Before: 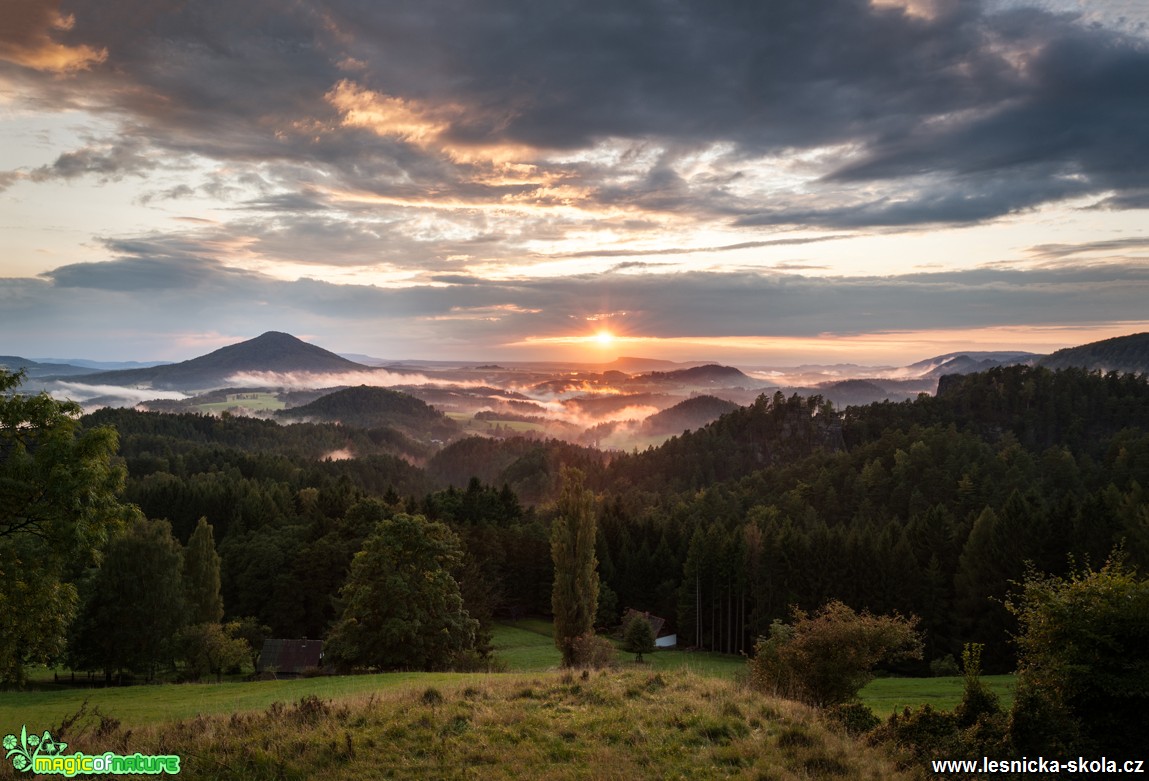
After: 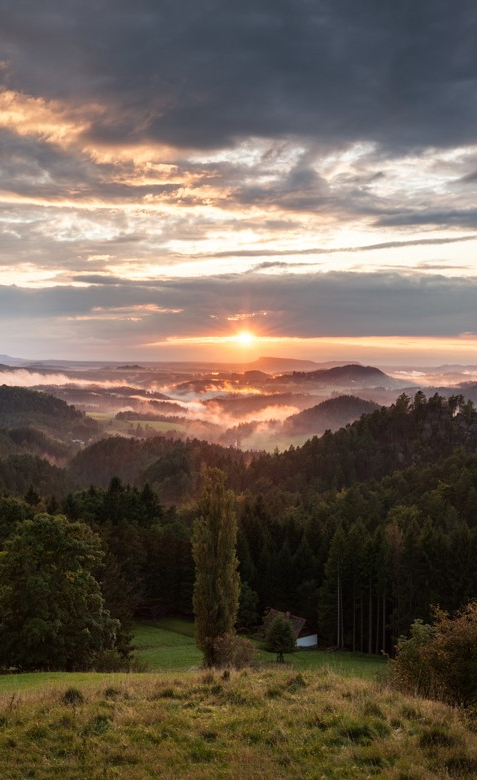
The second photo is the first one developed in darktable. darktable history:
crop: left 31.251%, right 27.154%
